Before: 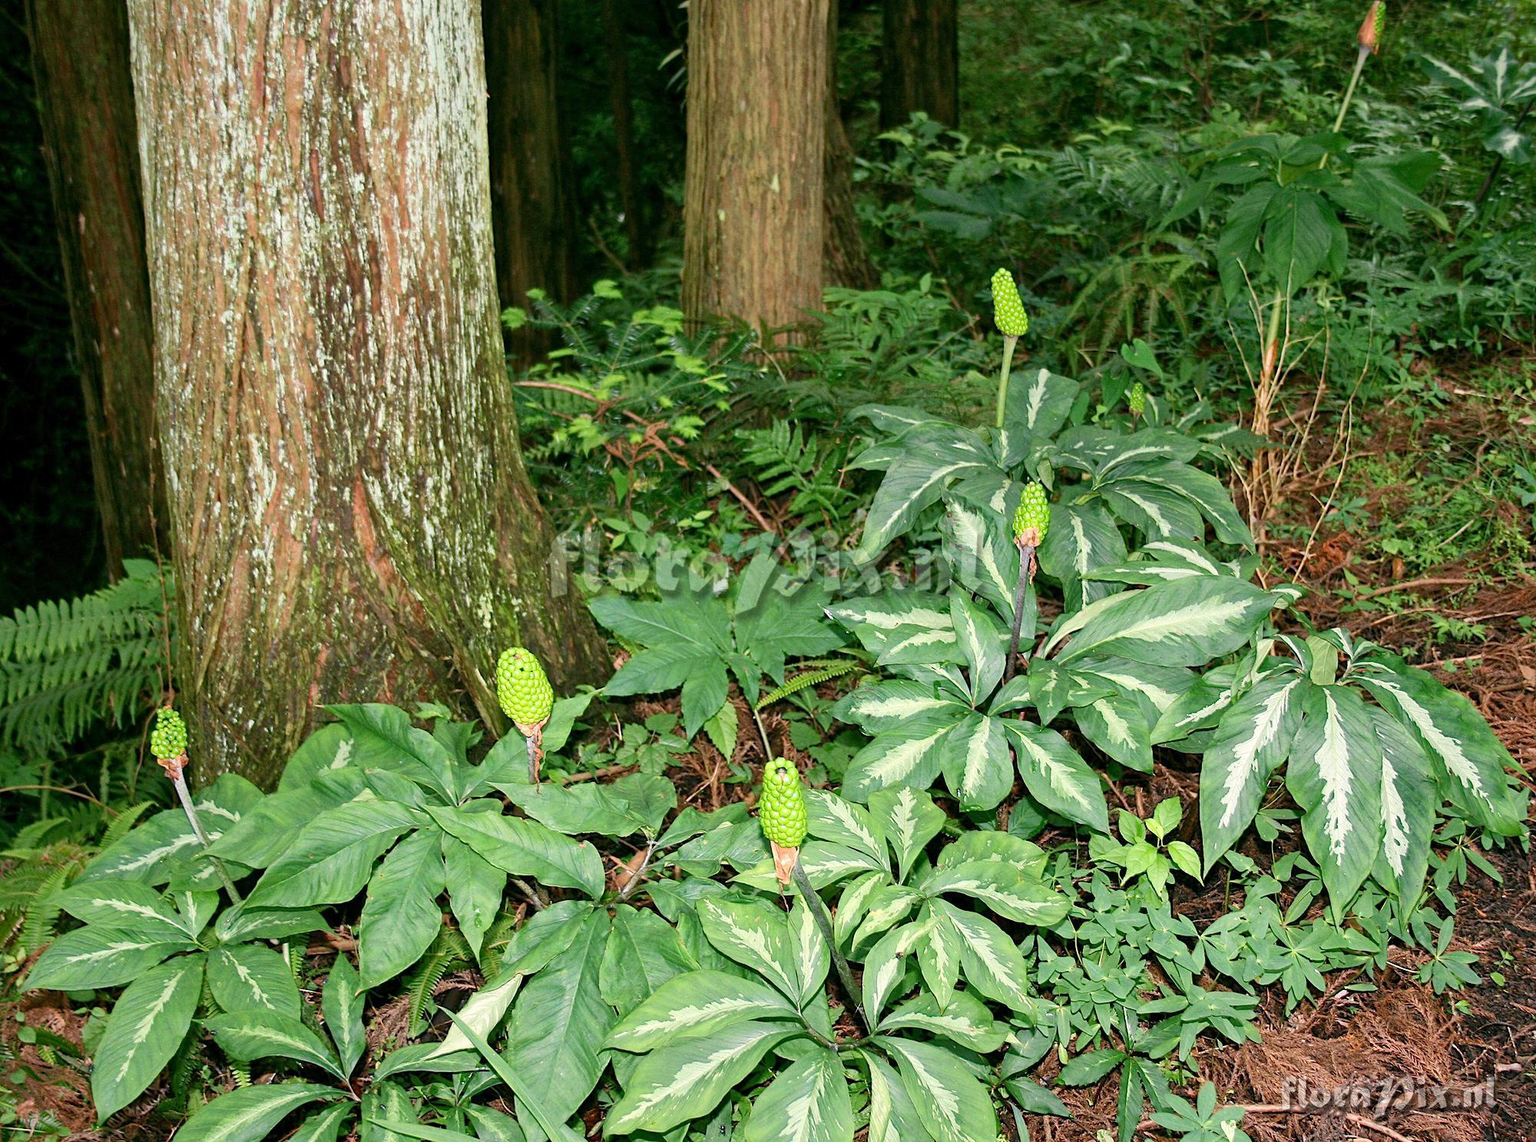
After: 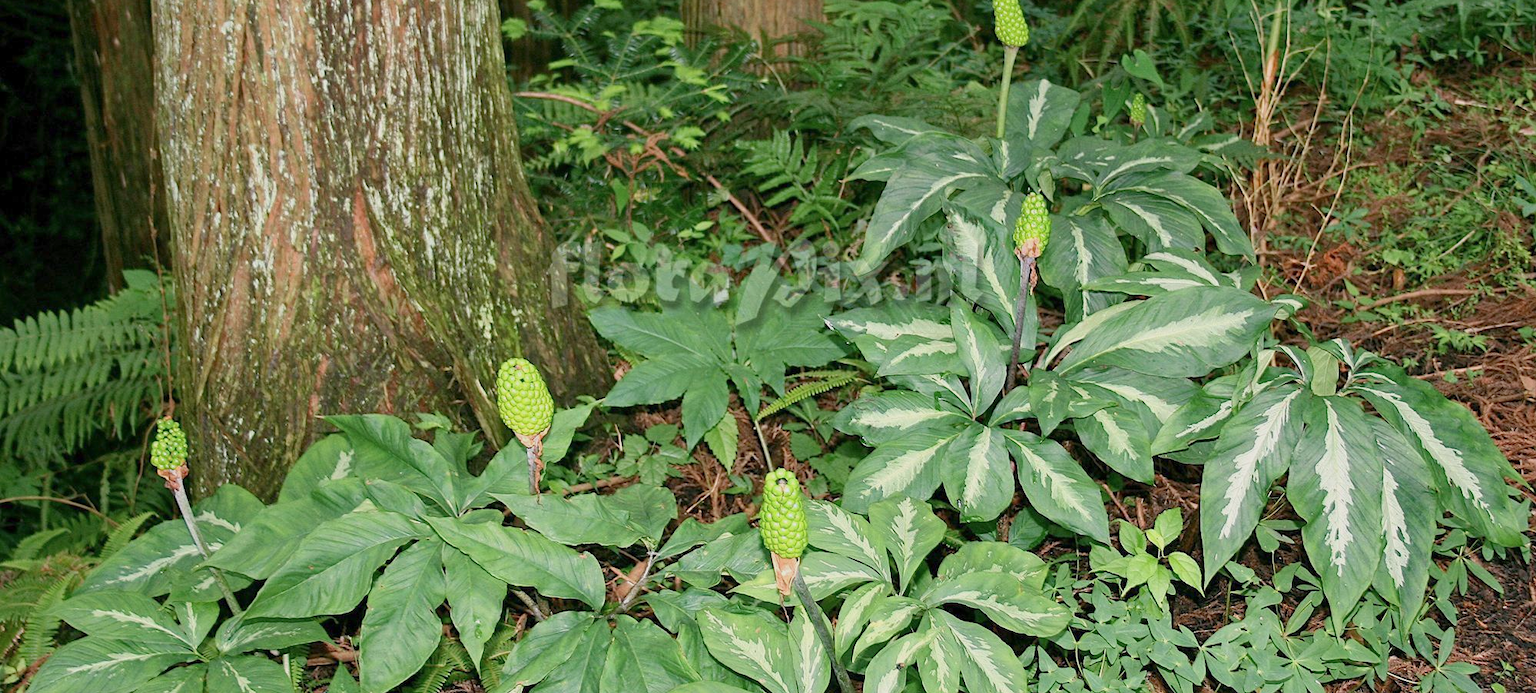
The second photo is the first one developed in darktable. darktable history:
crop and rotate: top 25.357%, bottom 13.942%
color balance: contrast -15%
